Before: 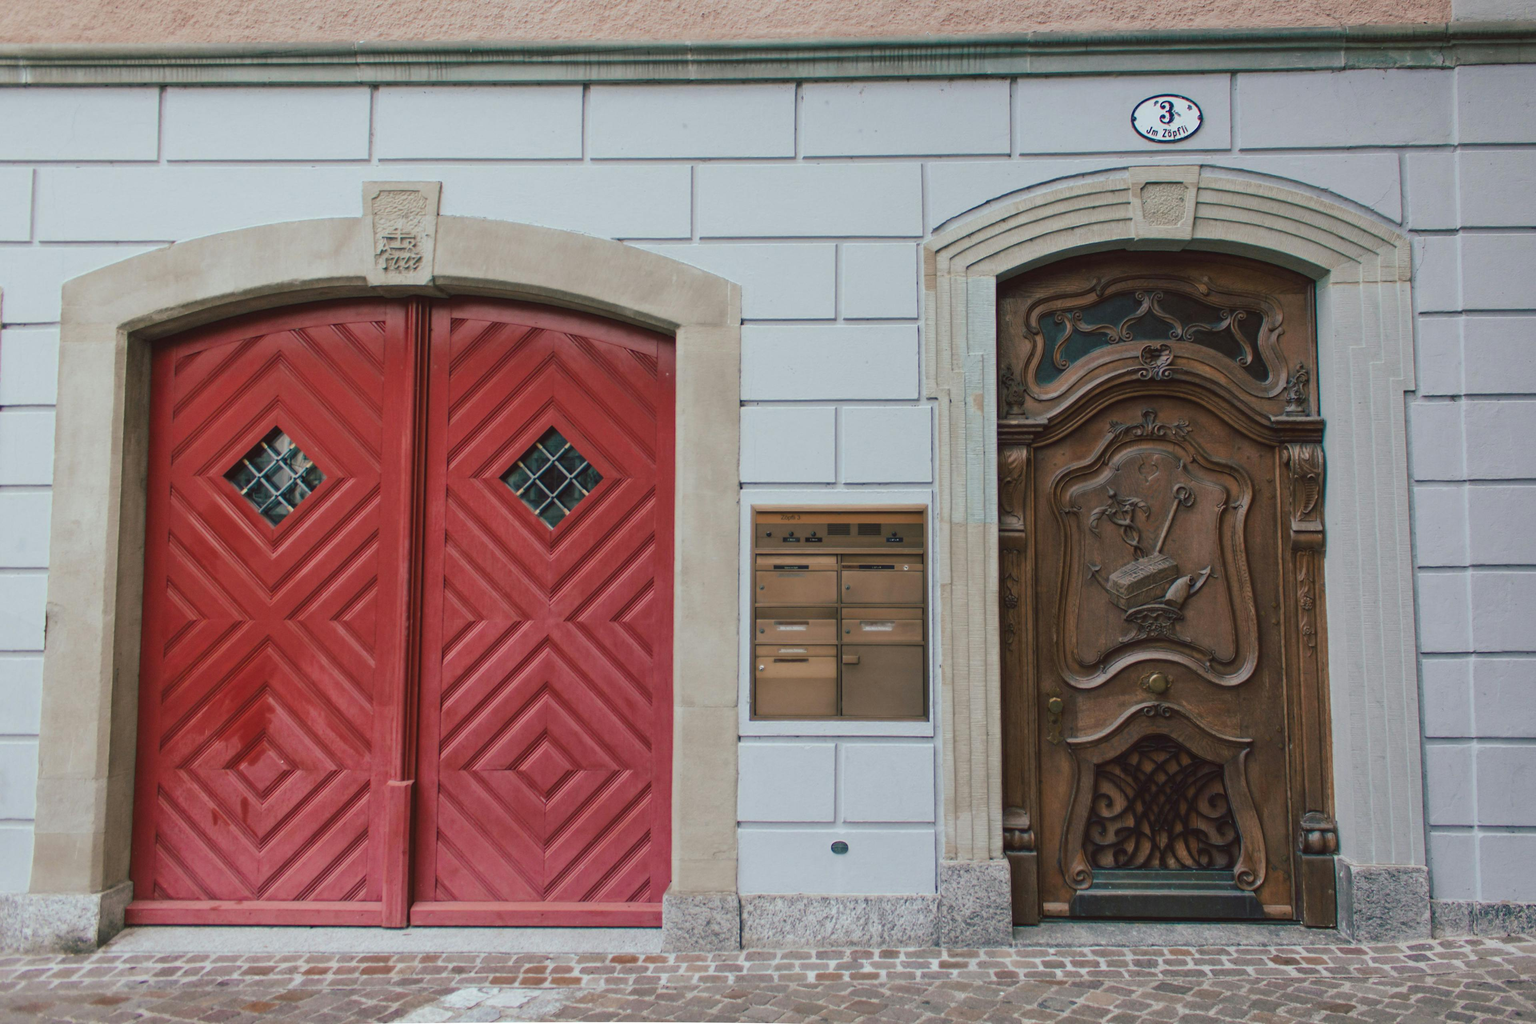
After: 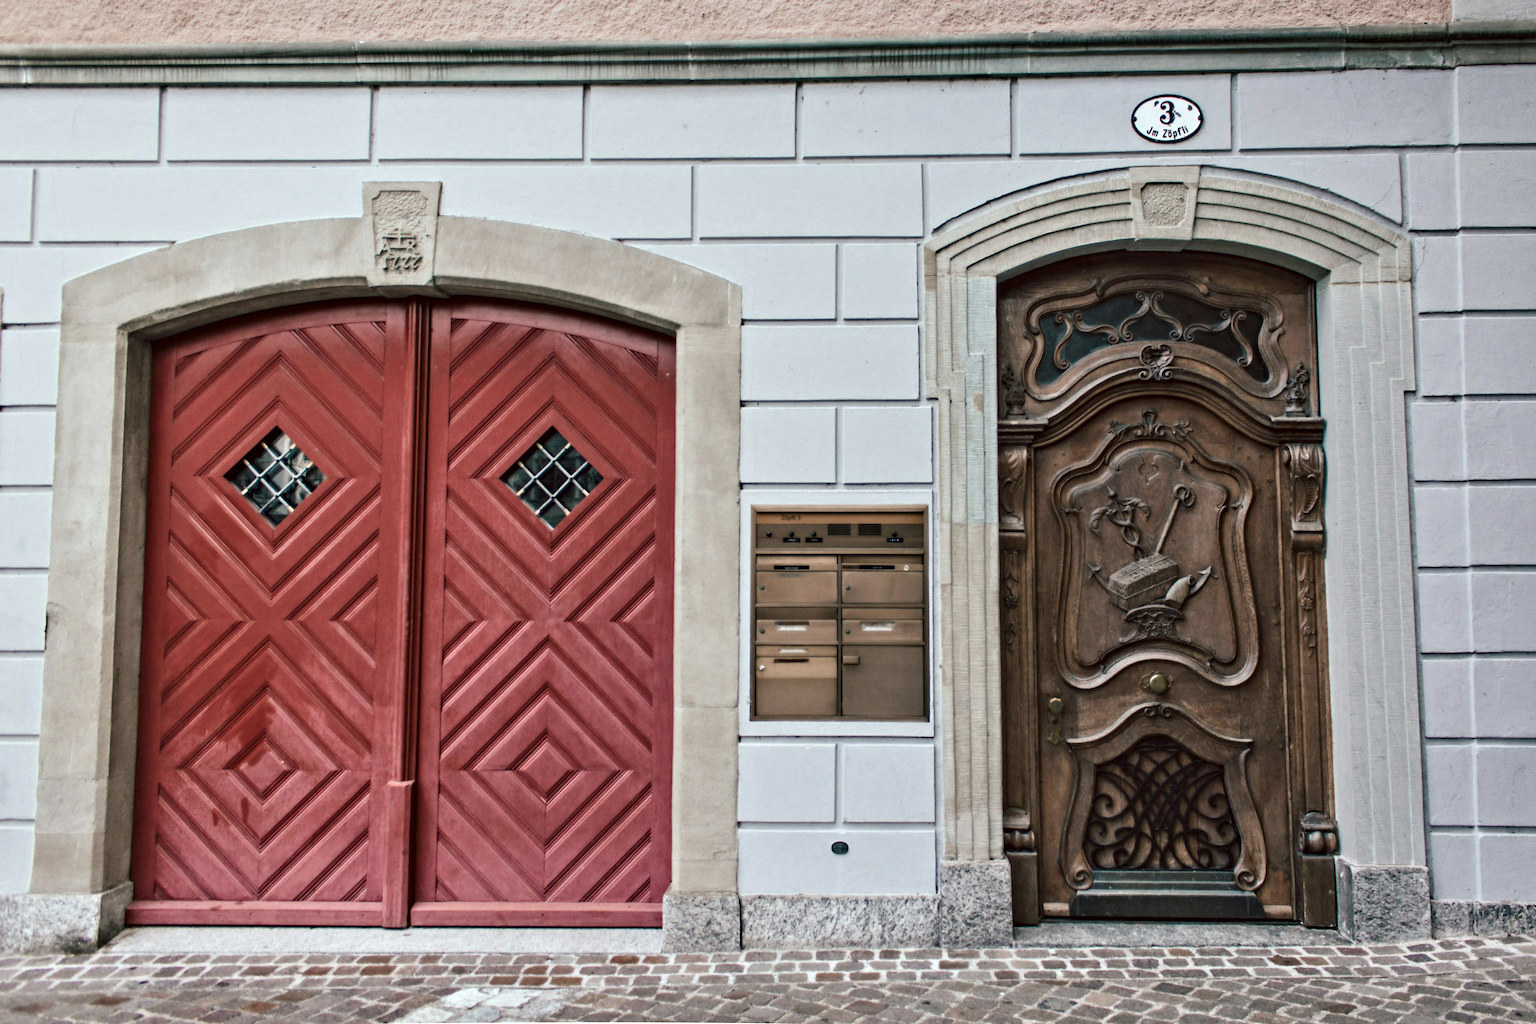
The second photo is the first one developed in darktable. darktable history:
contrast brightness saturation: contrast 0.111, saturation -0.175
contrast equalizer: octaves 7, y [[0.511, 0.558, 0.631, 0.632, 0.559, 0.512], [0.5 ×6], [0.507, 0.559, 0.627, 0.644, 0.647, 0.647], [0 ×6], [0 ×6]]
exposure: exposure 0.203 EV, compensate highlight preservation false
